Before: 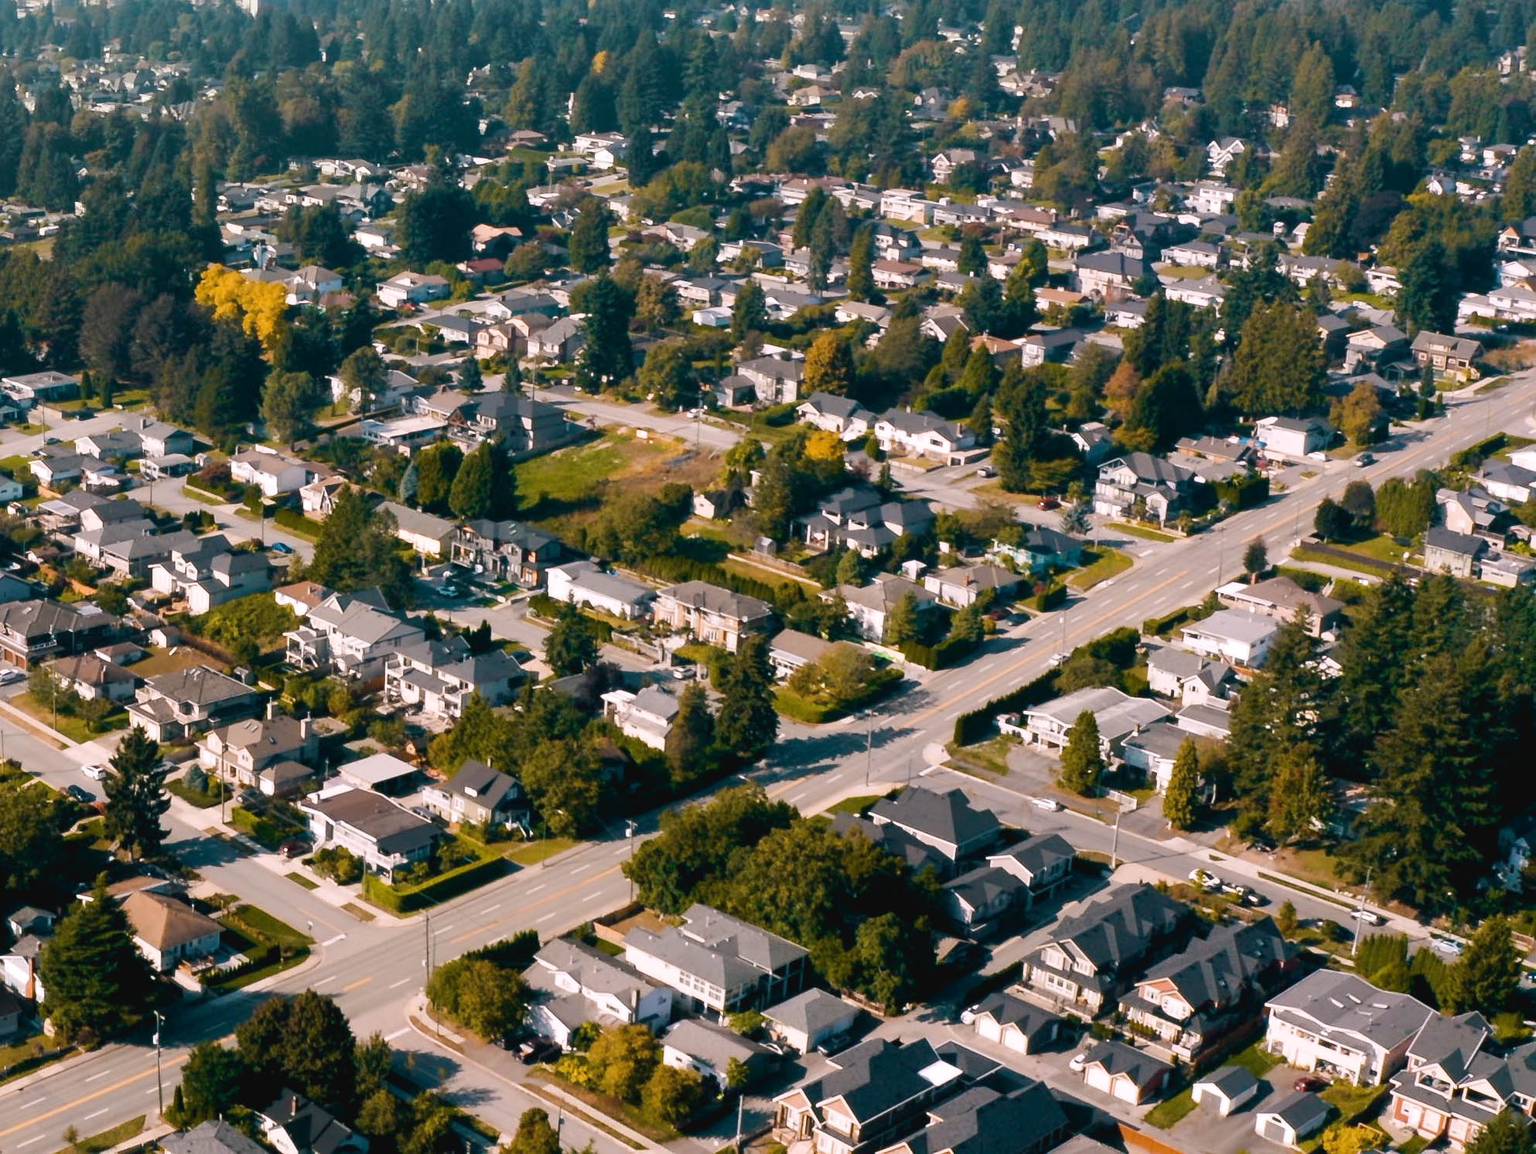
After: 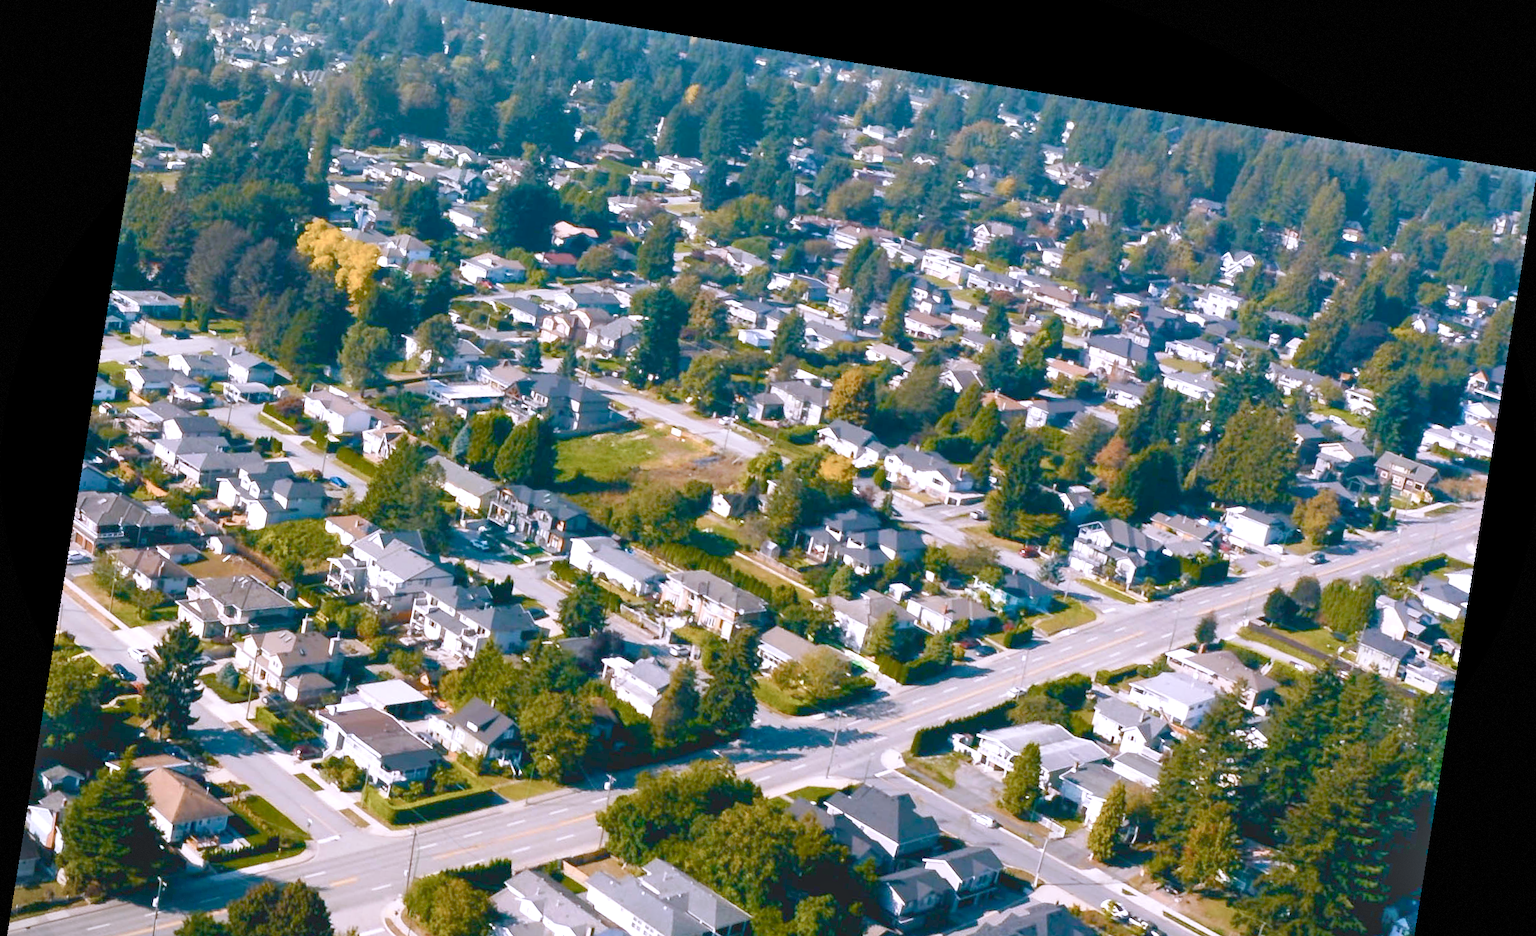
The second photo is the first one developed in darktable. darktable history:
color balance rgb: shadows lift › chroma 1%, shadows lift › hue 113°, highlights gain › chroma 0.2%, highlights gain › hue 333°, perceptual saturation grading › global saturation 20%, perceptual saturation grading › highlights -50%, perceptual saturation grading › shadows 25%, contrast -20%
white balance: red 0.948, green 1.02, blue 1.176
crop: top 3.857%, bottom 21.132%
shadows and highlights: radius 44.78, white point adjustment 6.64, compress 79.65%, highlights color adjustment 78.42%, soften with gaussian
exposure: exposure 0.564 EV, compensate highlight preservation false
rotate and perspective: rotation 9.12°, automatic cropping off
tone curve: curves: ch0 [(0, 0) (0.003, 0.005) (0.011, 0.019) (0.025, 0.04) (0.044, 0.064) (0.069, 0.095) (0.1, 0.129) (0.136, 0.169) (0.177, 0.207) (0.224, 0.247) (0.277, 0.298) (0.335, 0.354) (0.399, 0.416) (0.468, 0.478) (0.543, 0.553) (0.623, 0.634) (0.709, 0.709) (0.801, 0.817) (0.898, 0.912) (1, 1)], preserve colors none
vignetting: fall-off start 100%, brightness -0.406, saturation -0.3, width/height ratio 1.324, dithering 8-bit output, unbound false
